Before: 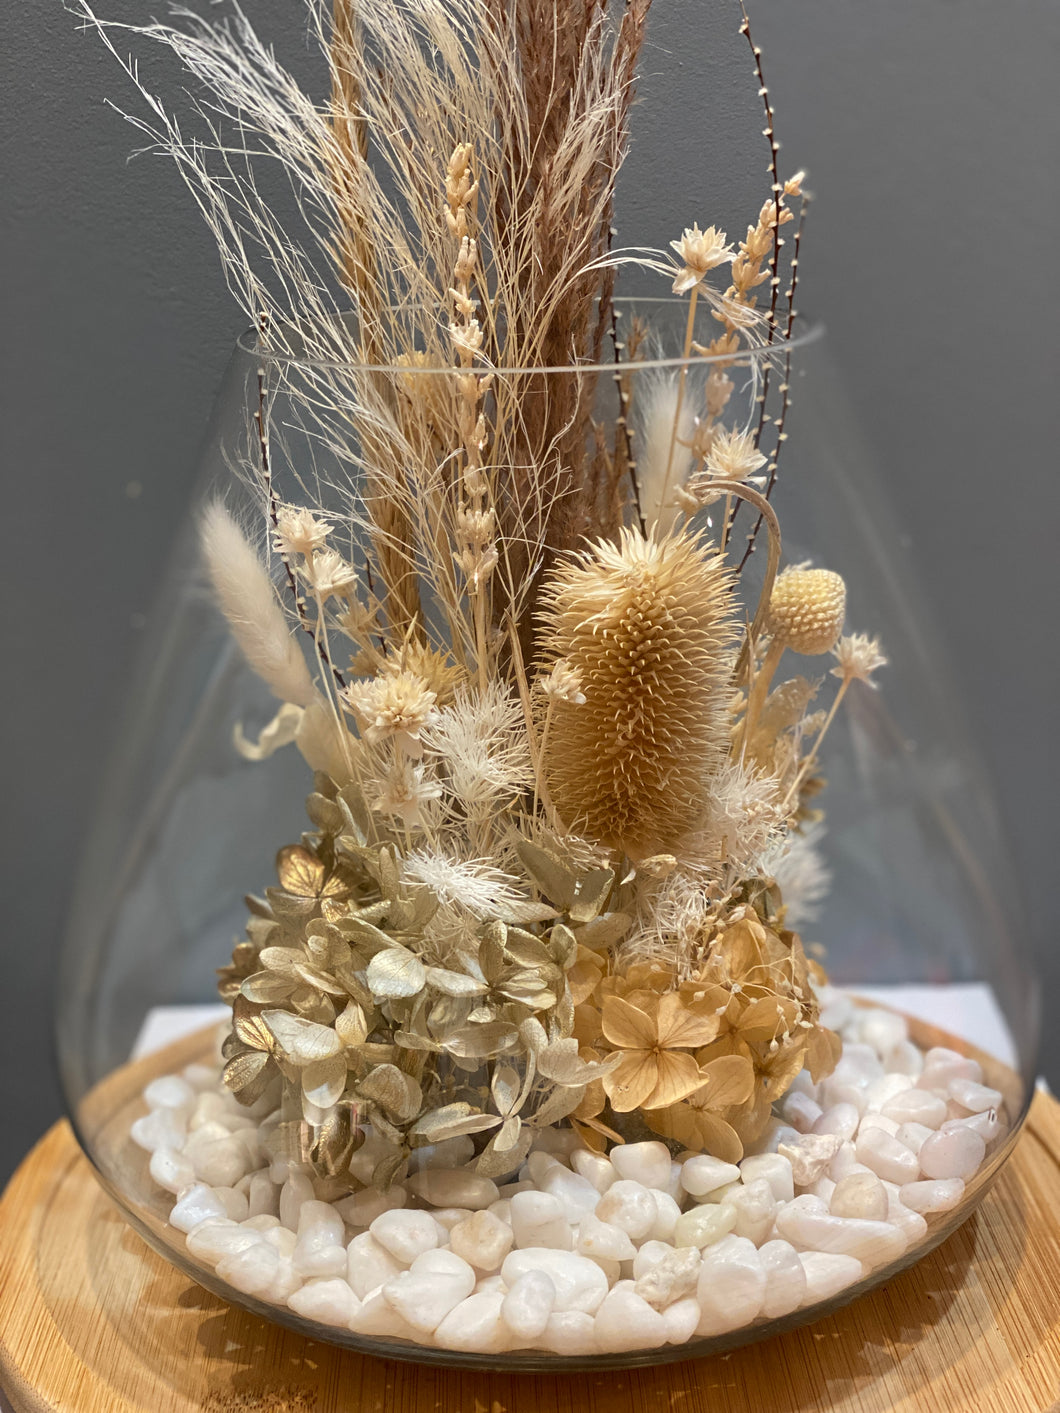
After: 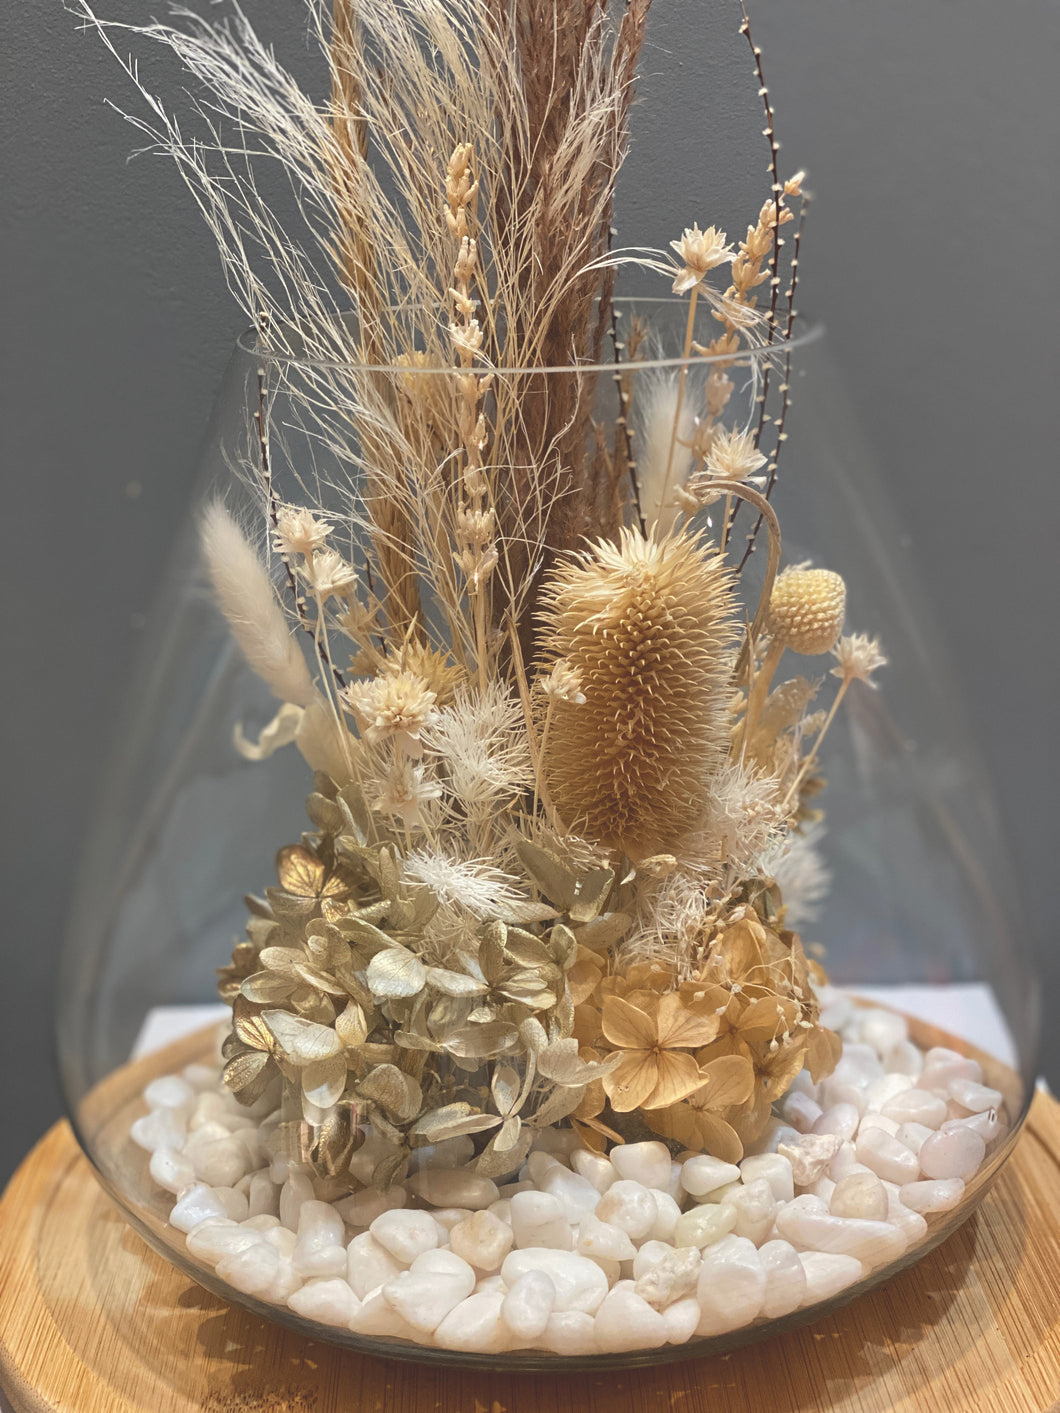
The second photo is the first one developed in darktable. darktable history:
exposure: black level correction -0.023, exposure -0.036 EV, compensate highlight preservation false
